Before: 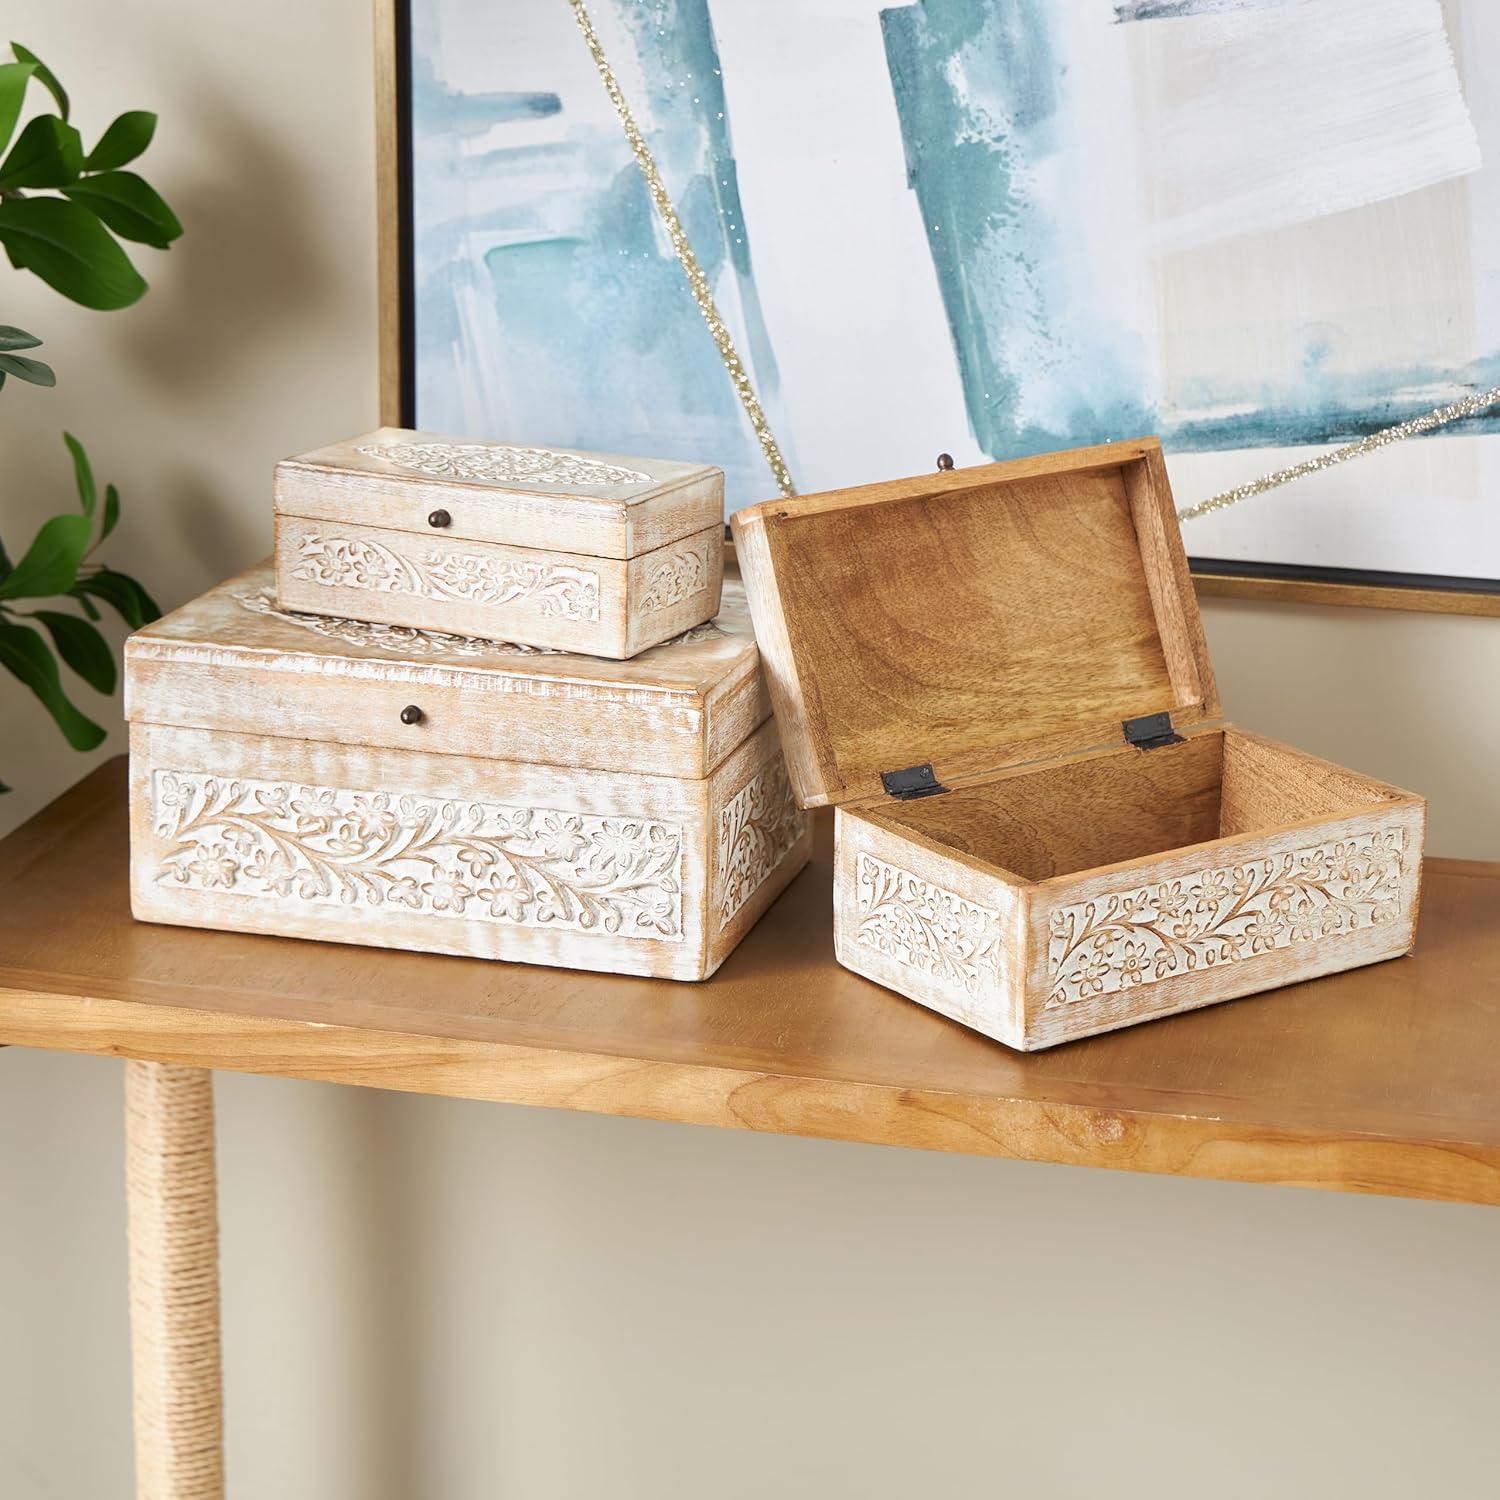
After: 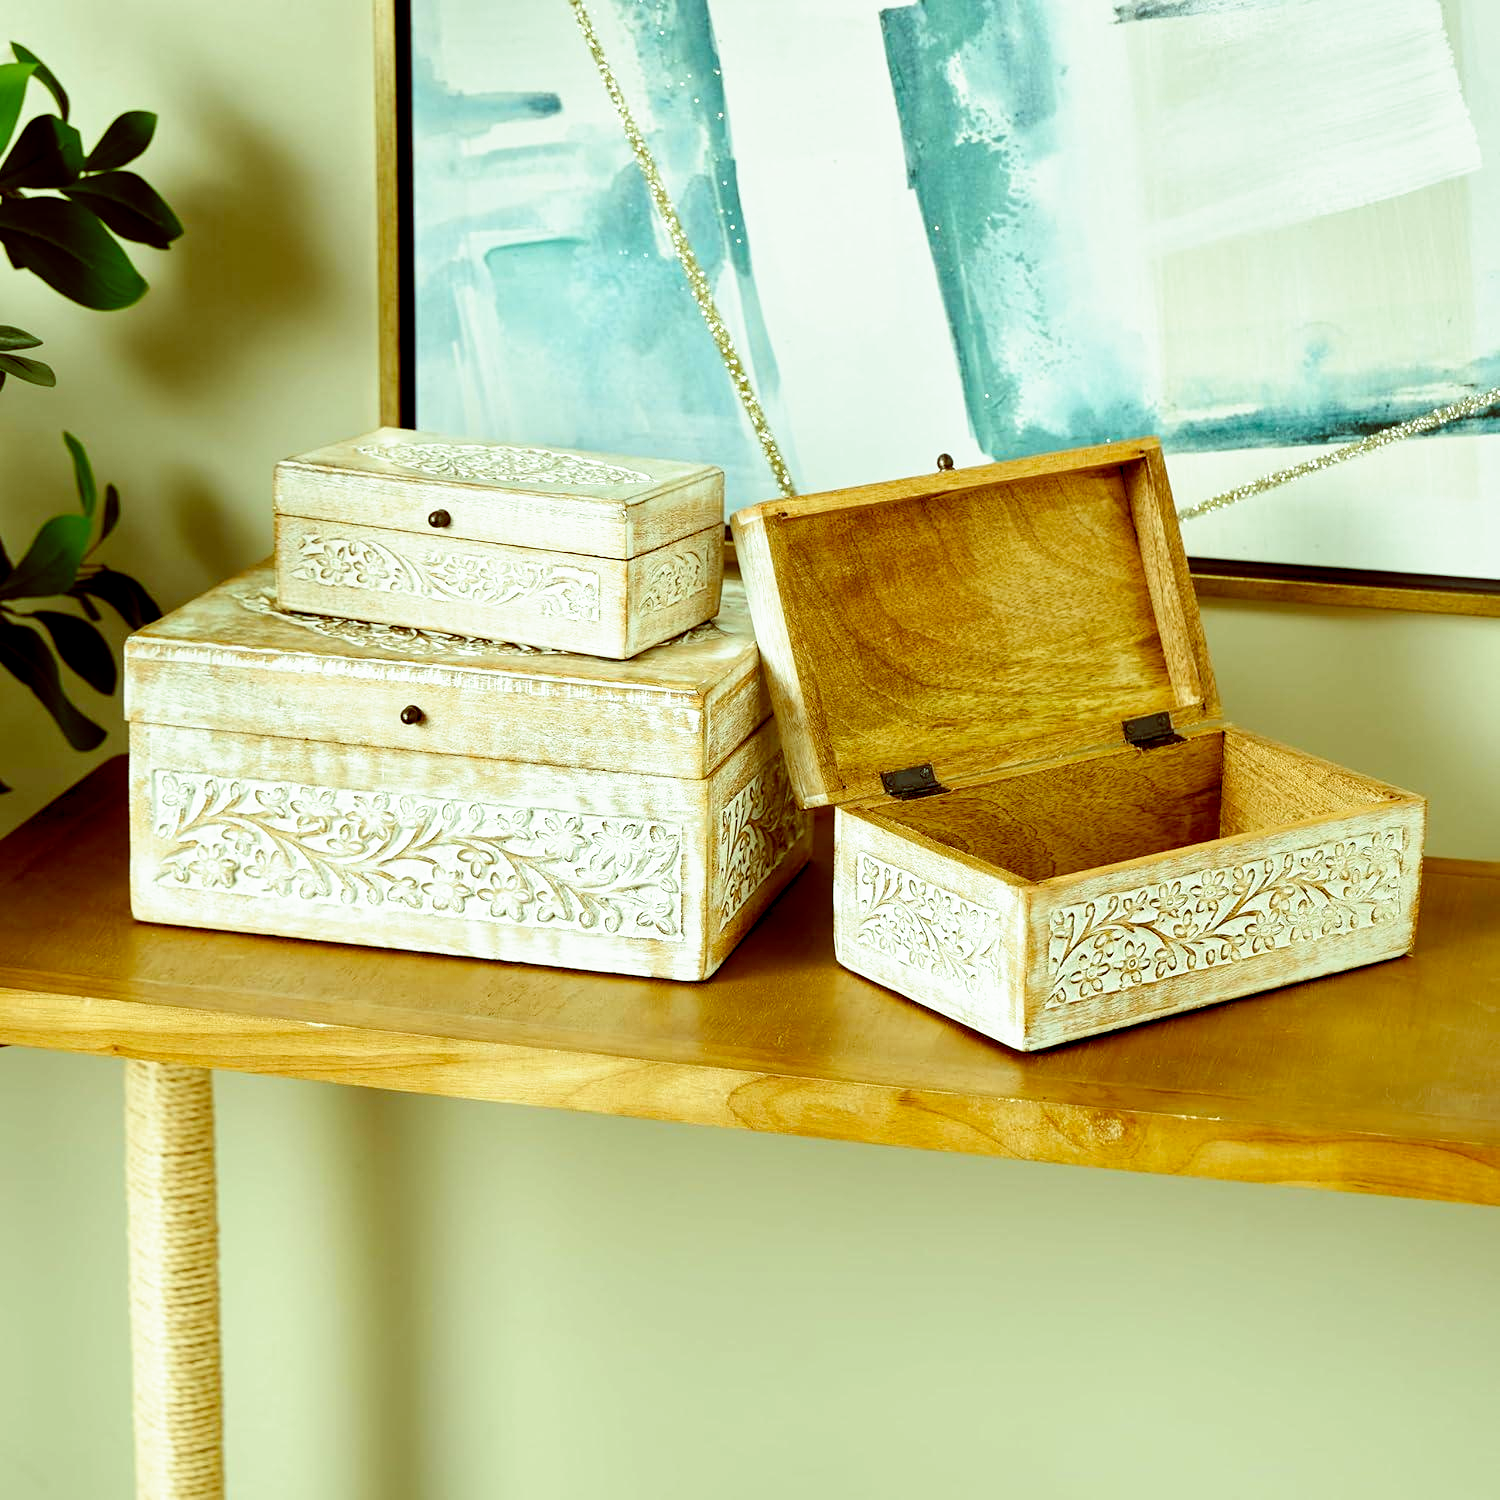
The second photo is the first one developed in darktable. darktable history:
filmic rgb: black relative exposure -5.5 EV, white relative exposure 2.5 EV, threshold 3 EV, target black luminance 0%, hardness 4.51, latitude 67.35%, contrast 1.453, shadows ↔ highlights balance -3.52%, preserve chrominance no, color science v4 (2020), contrast in shadows soft, enable highlight reconstruction true
color balance: lift [1, 1.015, 0.987, 0.985], gamma [1, 0.959, 1.042, 0.958], gain [0.927, 0.938, 1.072, 0.928], contrast 1.5%
